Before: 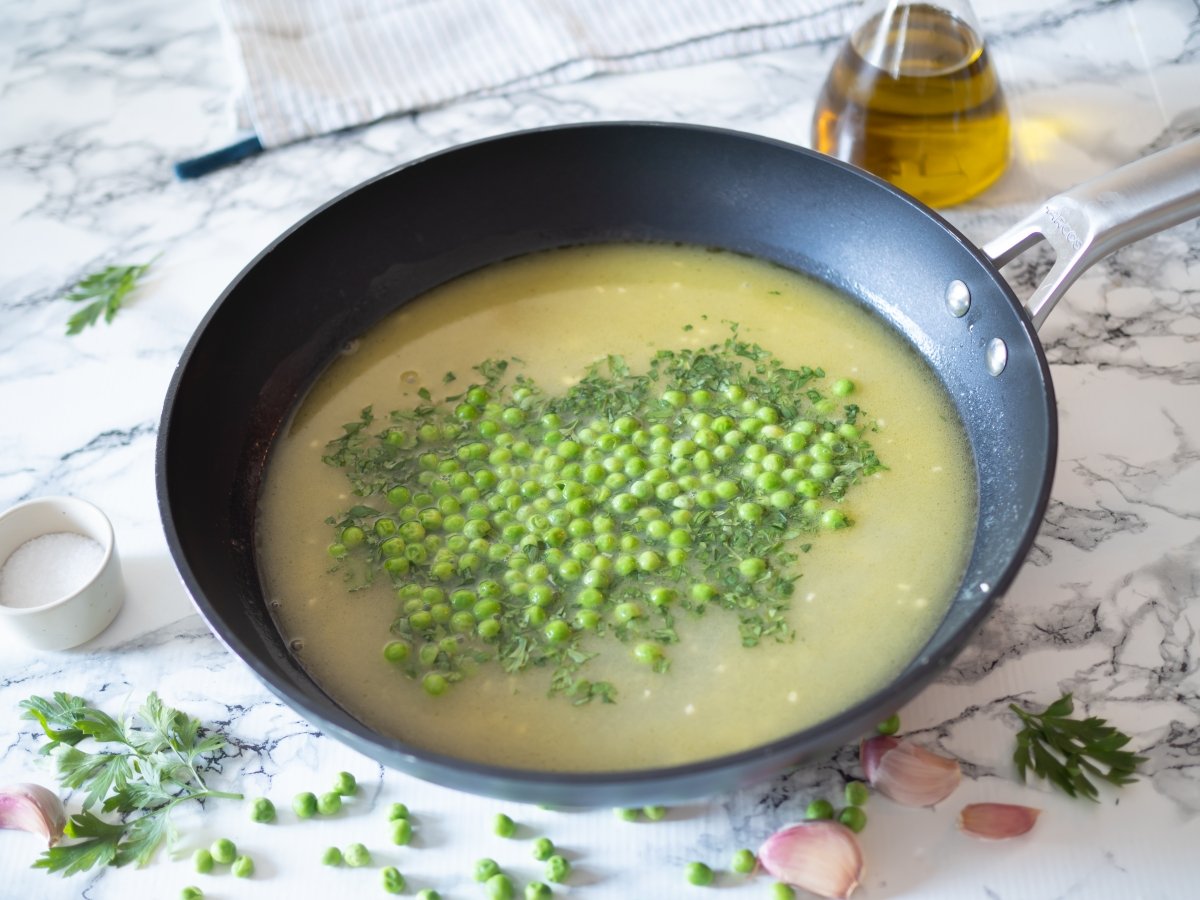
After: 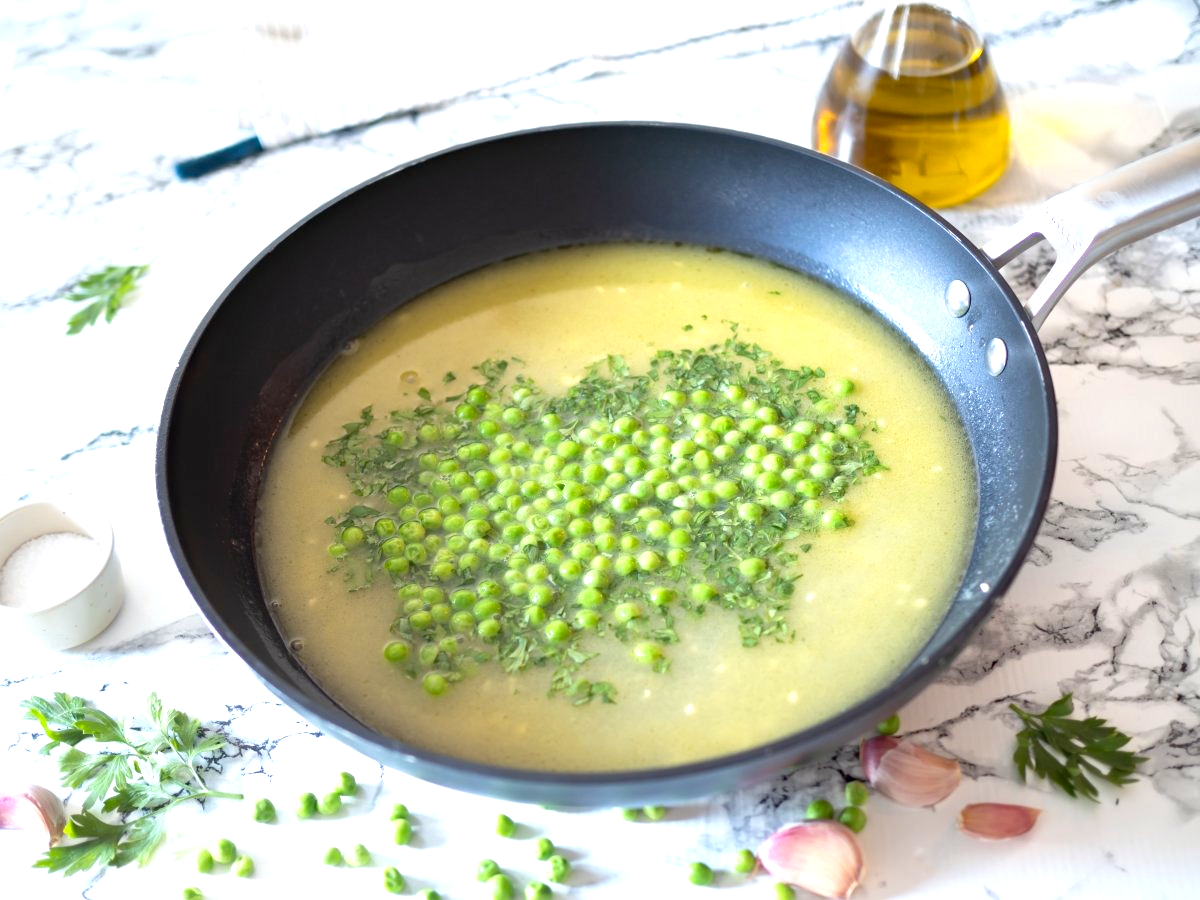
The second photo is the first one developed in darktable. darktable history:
haze removal: compatibility mode true, adaptive false
exposure: black level correction 0, exposure 0.7 EV, compensate exposure bias true, compensate highlight preservation false
white balance: emerald 1
